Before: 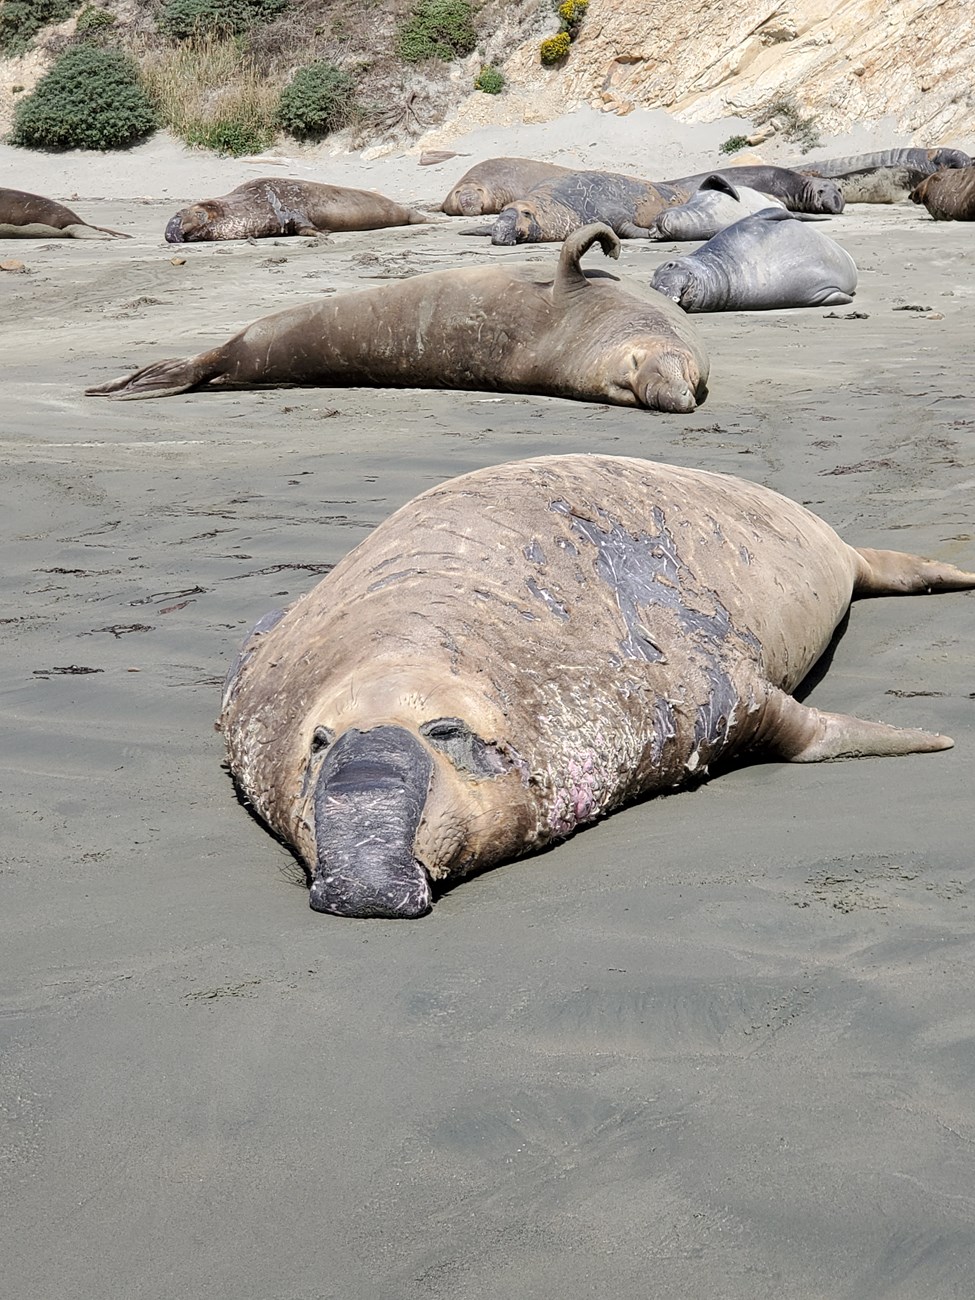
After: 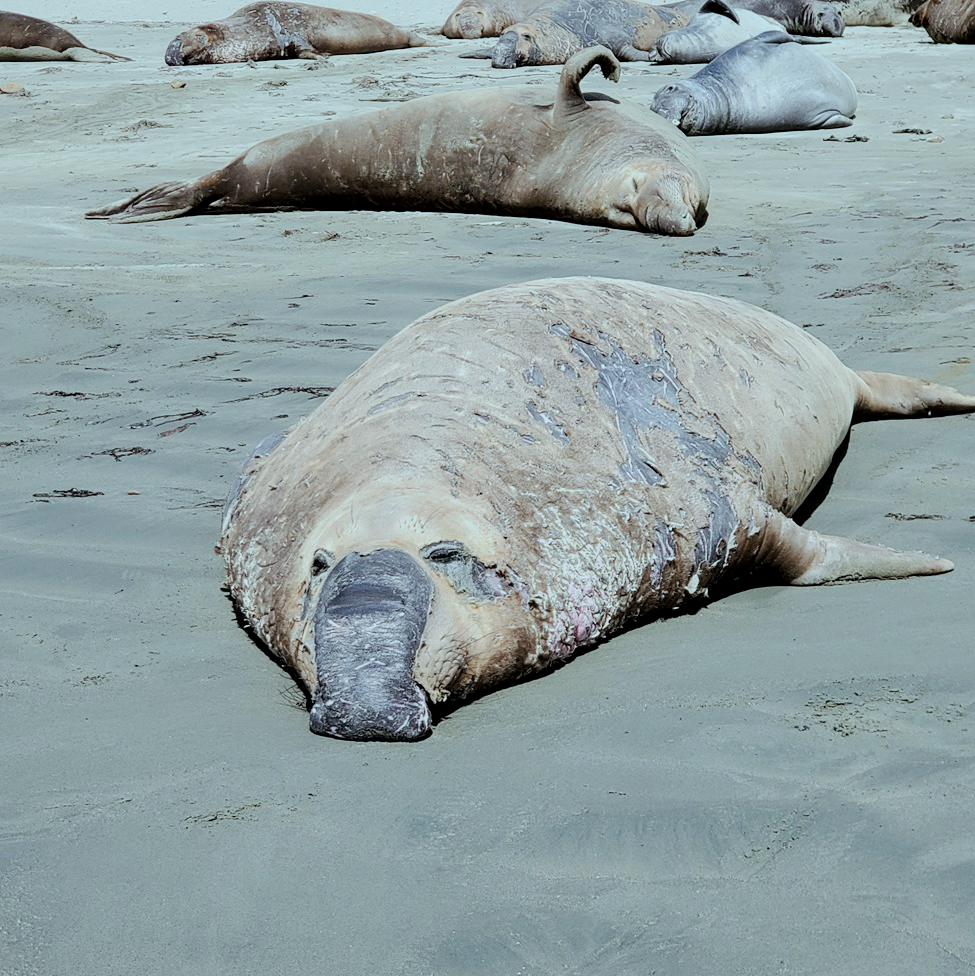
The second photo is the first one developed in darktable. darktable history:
exposure: black level correction 0, exposure 0.498 EV, compensate highlight preservation false
contrast brightness saturation: brightness -0.089
color correction: highlights a* -10.24, highlights b* -9.74
filmic rgb: black relative exposure -7.65 EV, white relative exposure 4.56 EV, hardness 3.61, contrast 1.051
crop: top 13.668%, bottom 11.235%
